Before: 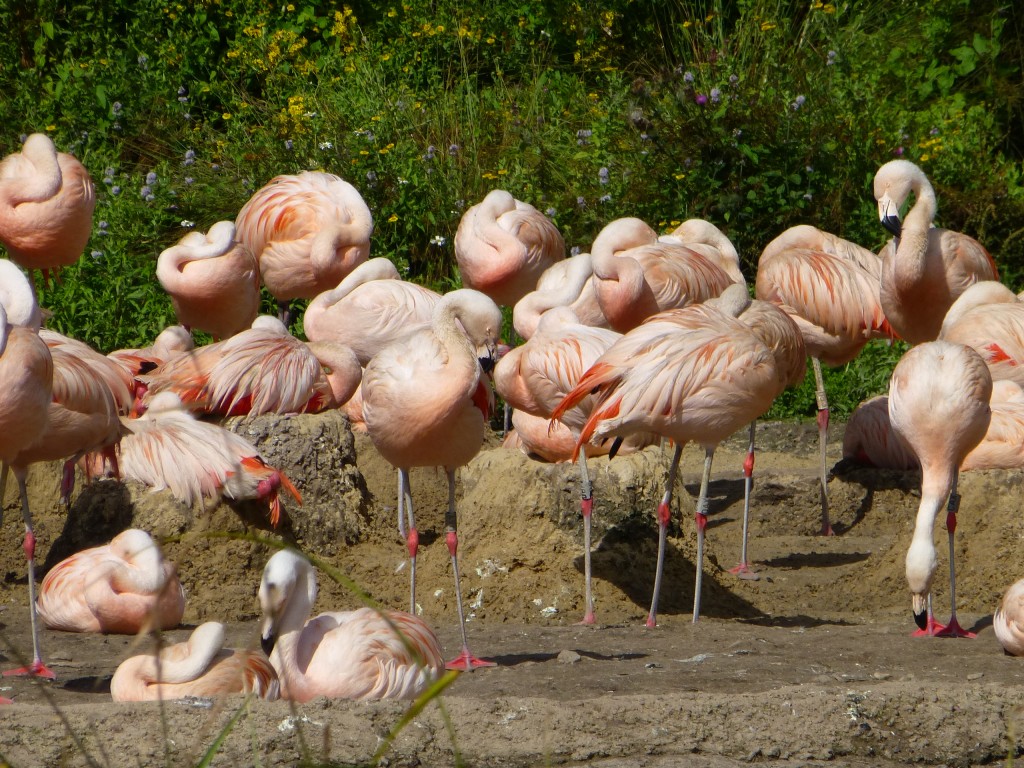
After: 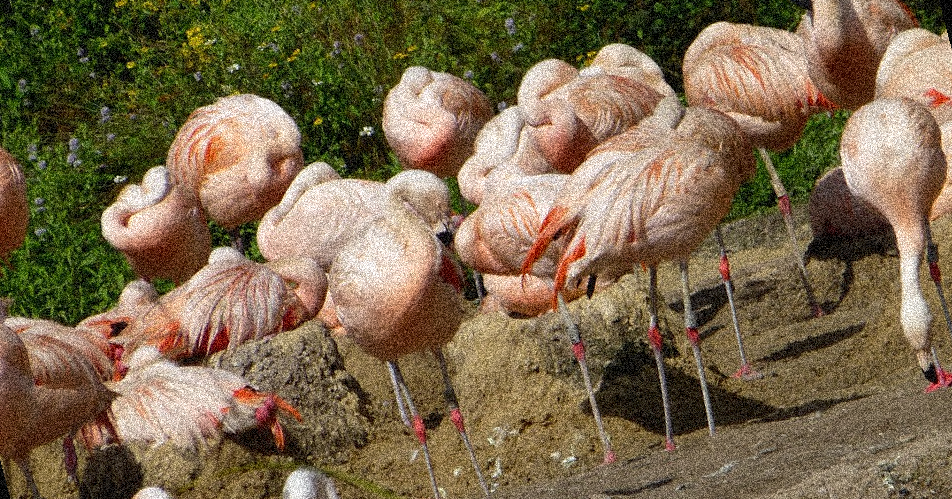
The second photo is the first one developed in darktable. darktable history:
grain: coarseness 3.75 ISO, strength 100%, mid-tones bias 0%
rotate and perspective: rotation -14.8°, crop left 0.1, crop right 0.903, crop top 0.25, crop bottom 0.748
